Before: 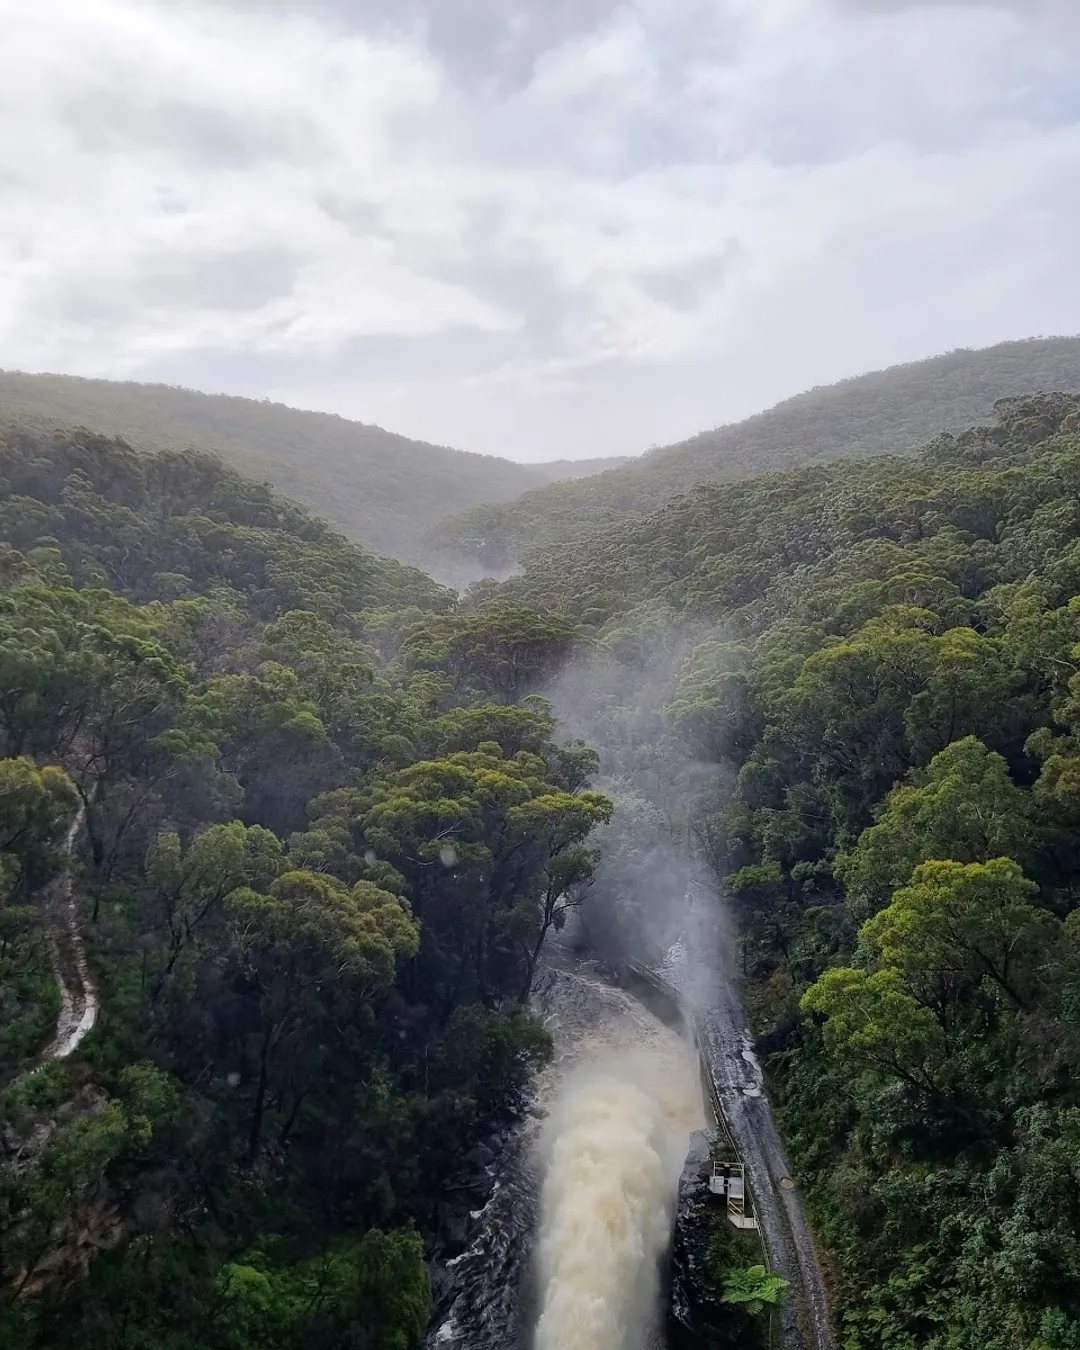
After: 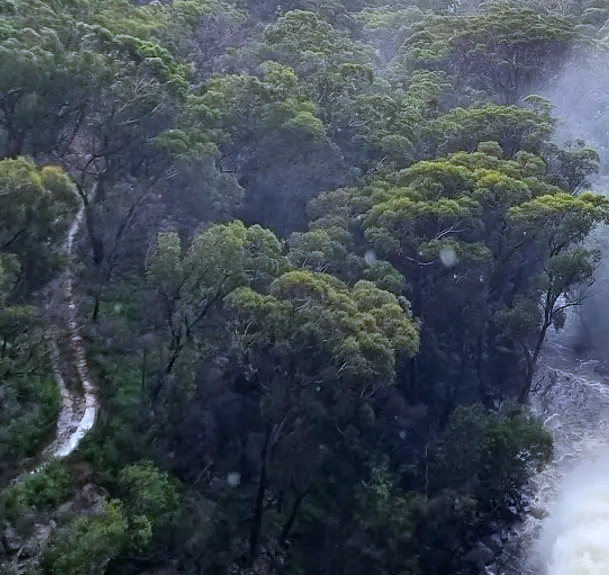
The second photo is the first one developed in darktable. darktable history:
white balance: red 0.948, green 1.02, blue 1.176
crop: top 44.483%, right 43.593%, bottom 12.892%
exposure: black level correction 0.001, exposure 0.5 EV, compensate exposure bias true, compensate highlight preservation false
